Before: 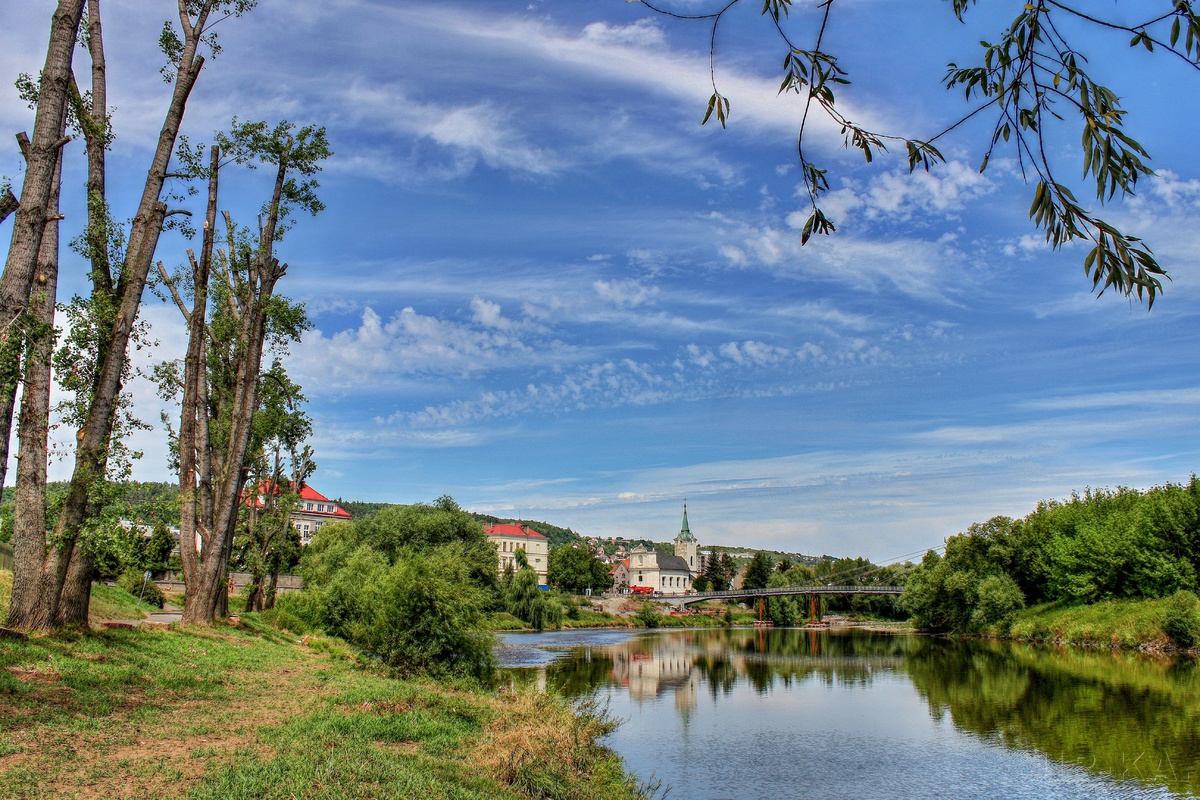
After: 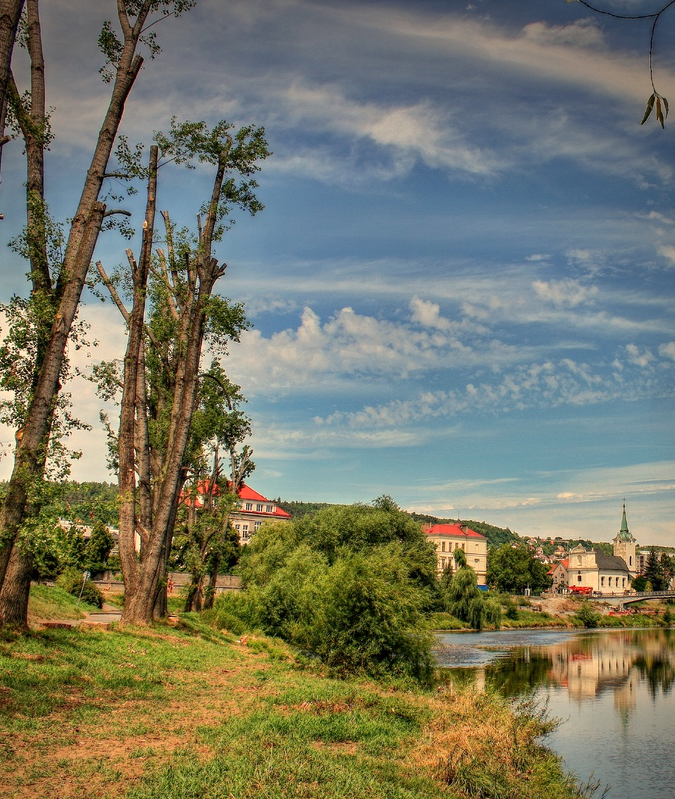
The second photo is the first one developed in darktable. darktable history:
crop: left 5.114%, right 38.589%
white balance: red 1.138, green 0.996, blue 0.812
vignetting: brightness -0.629, saturation -0.007, center (-0.028, 0.239)
